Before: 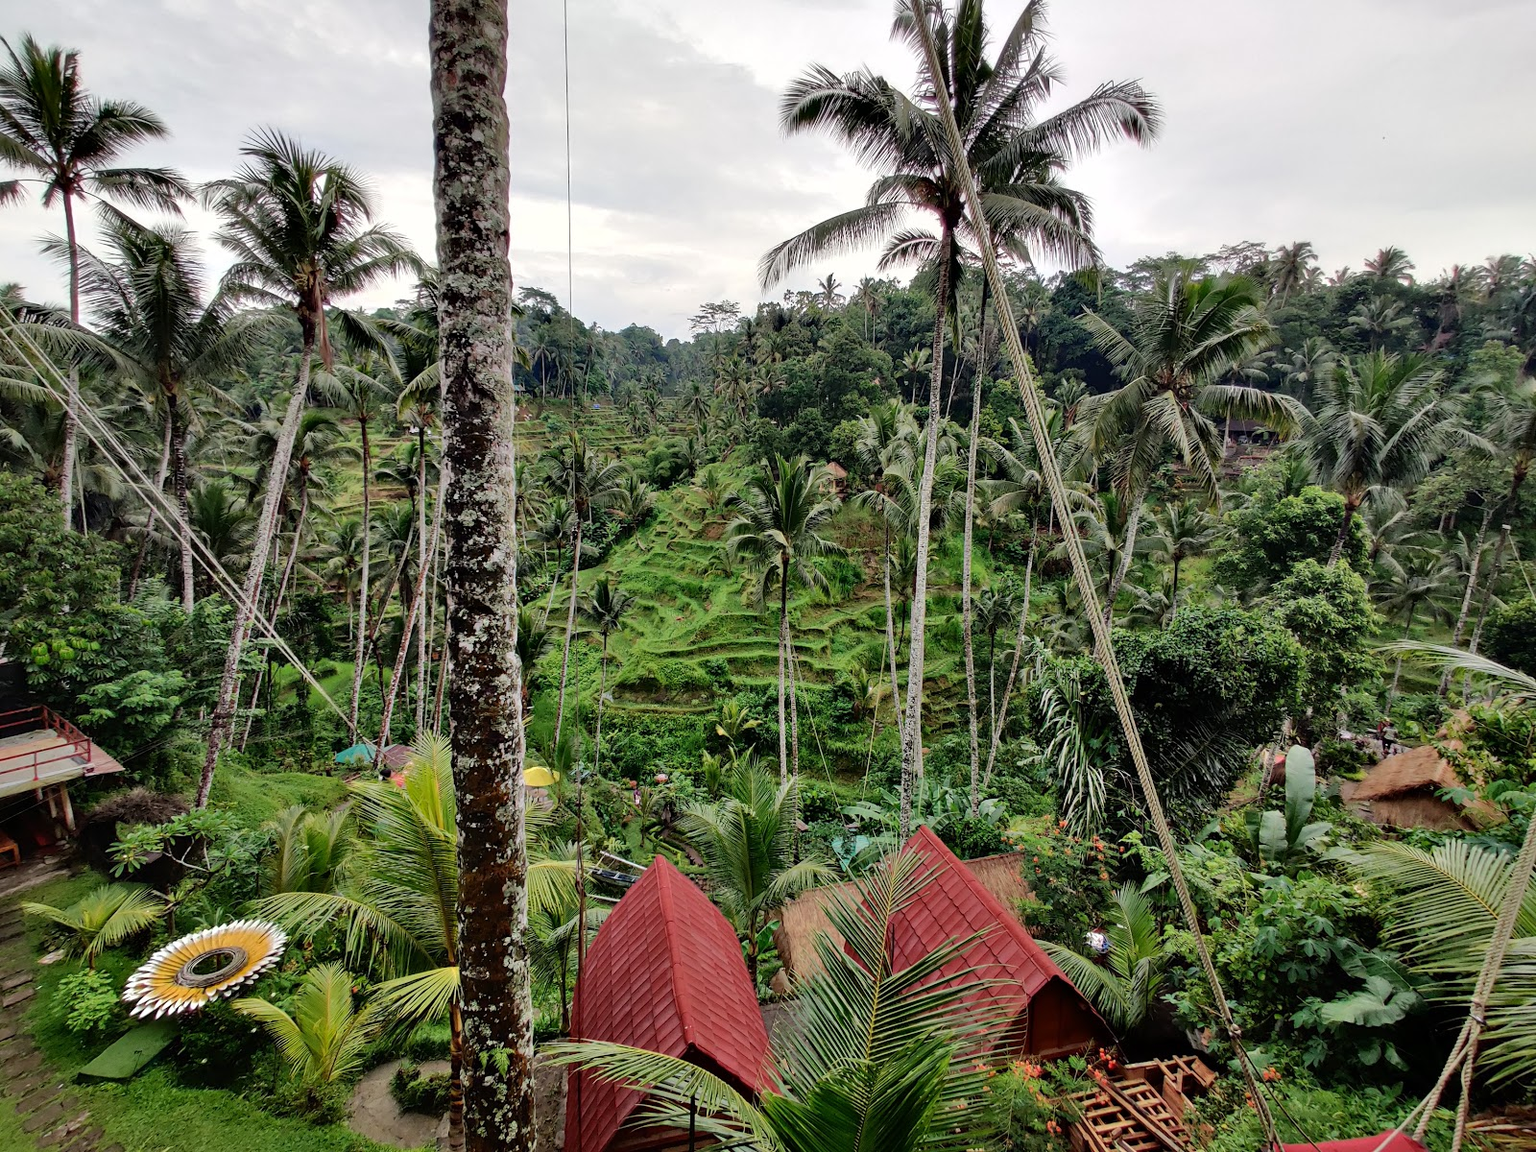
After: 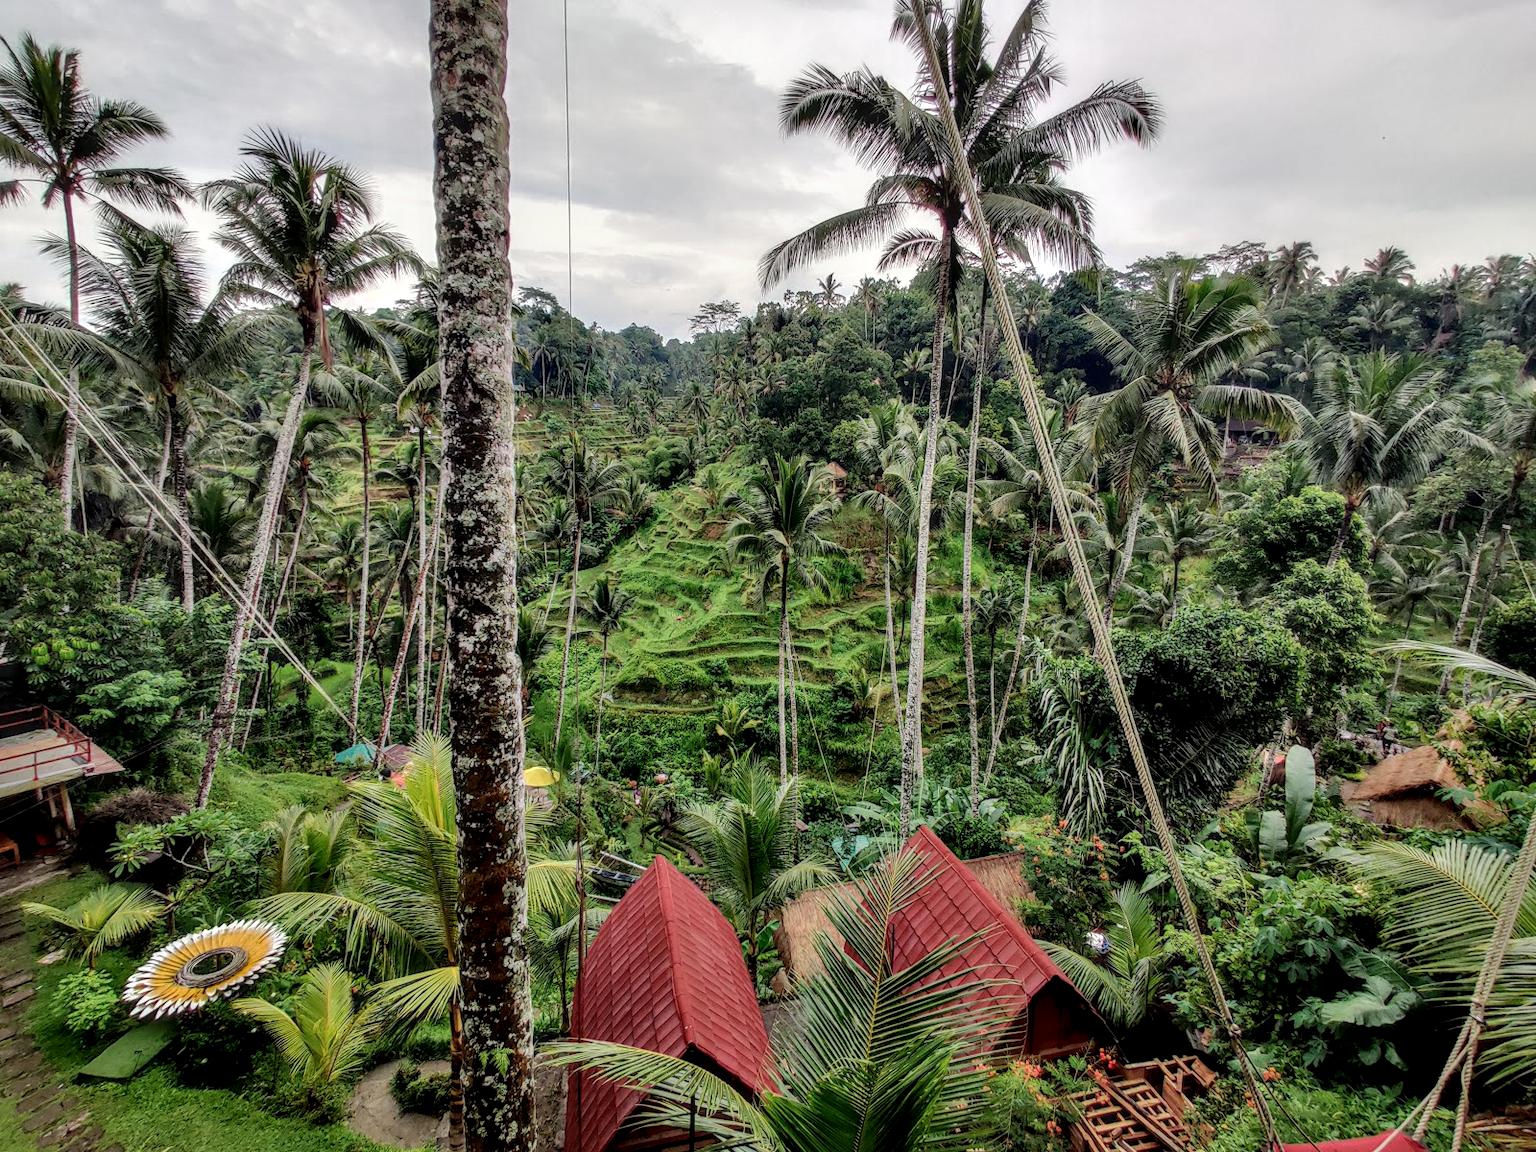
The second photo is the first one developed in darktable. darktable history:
local contrast: highlights 0%, shadows 0%, detail 133%
contrast equalizer: y [[0.579, 0.58, 0.505, 0.5, 0.5, 0.5], [0.5 ×6], [0.5 ×6], [0 ×6], [0 ×6]]
